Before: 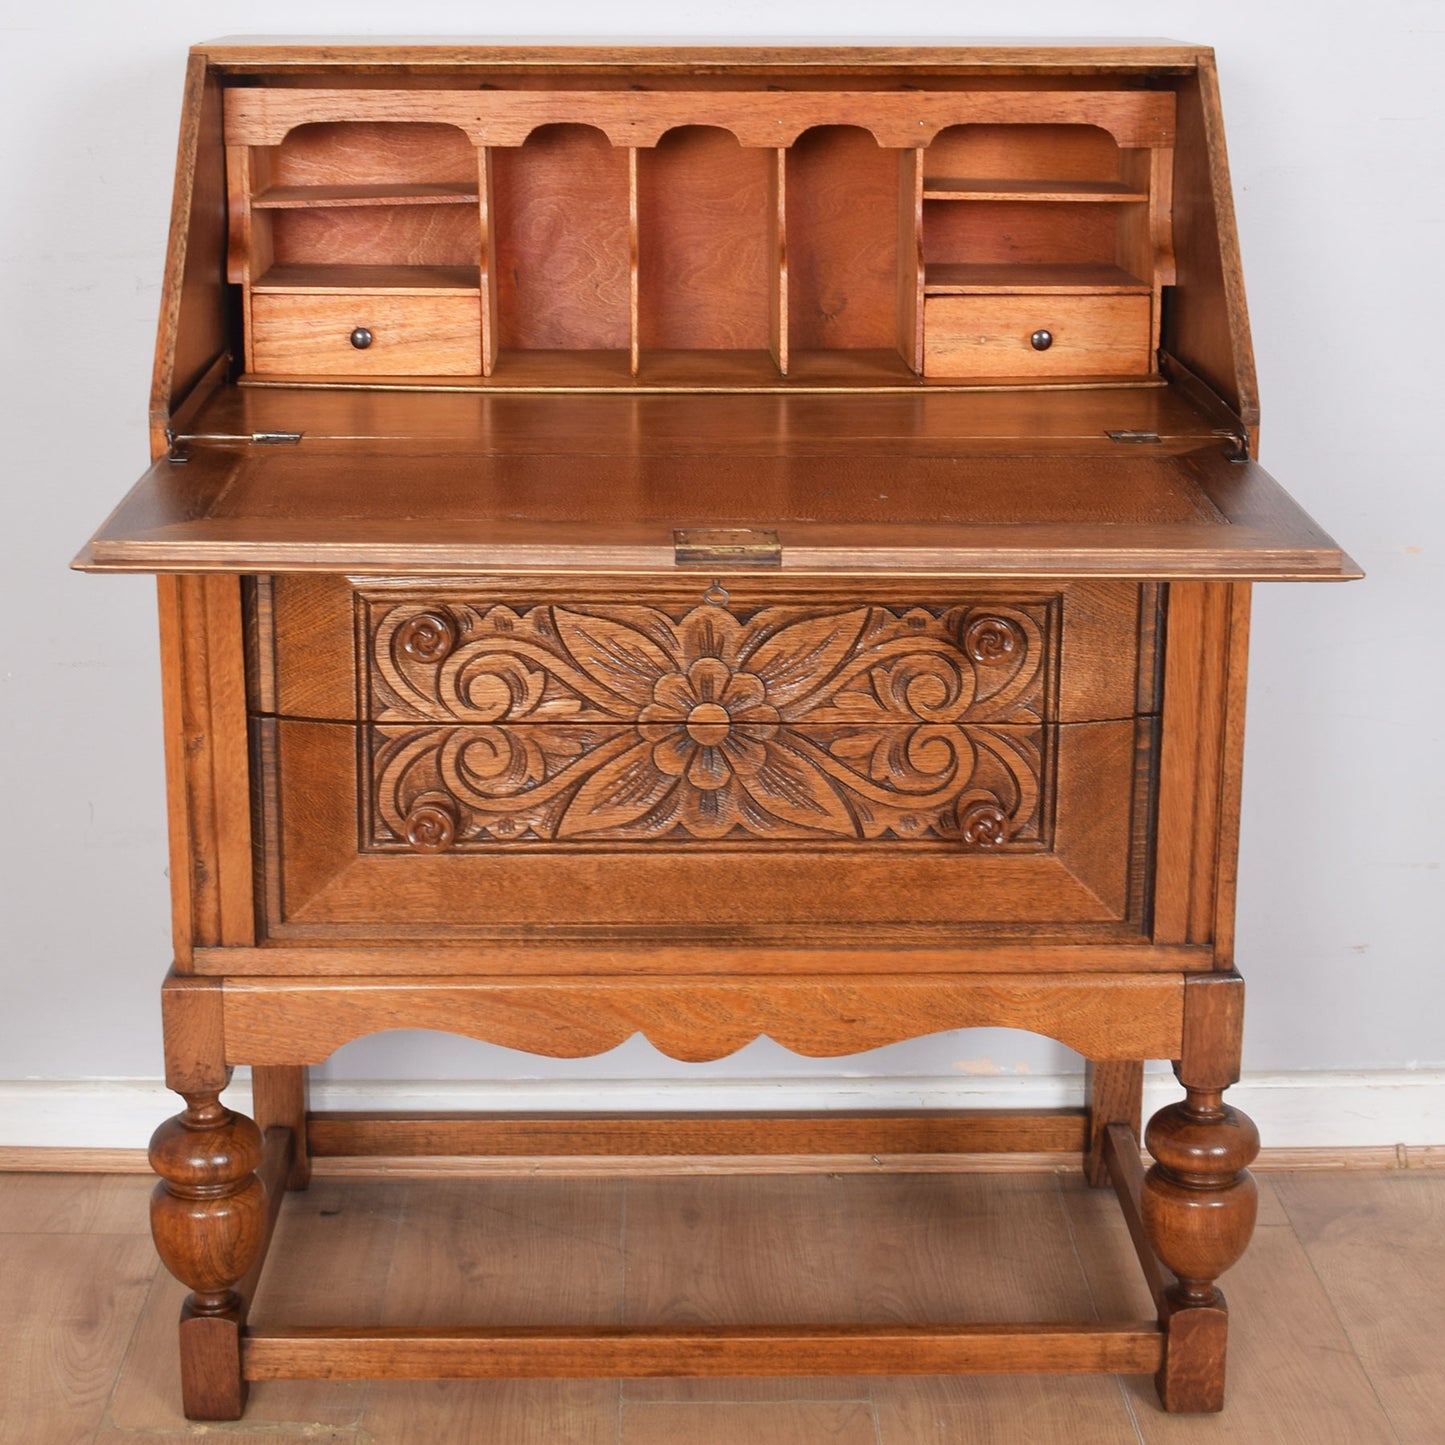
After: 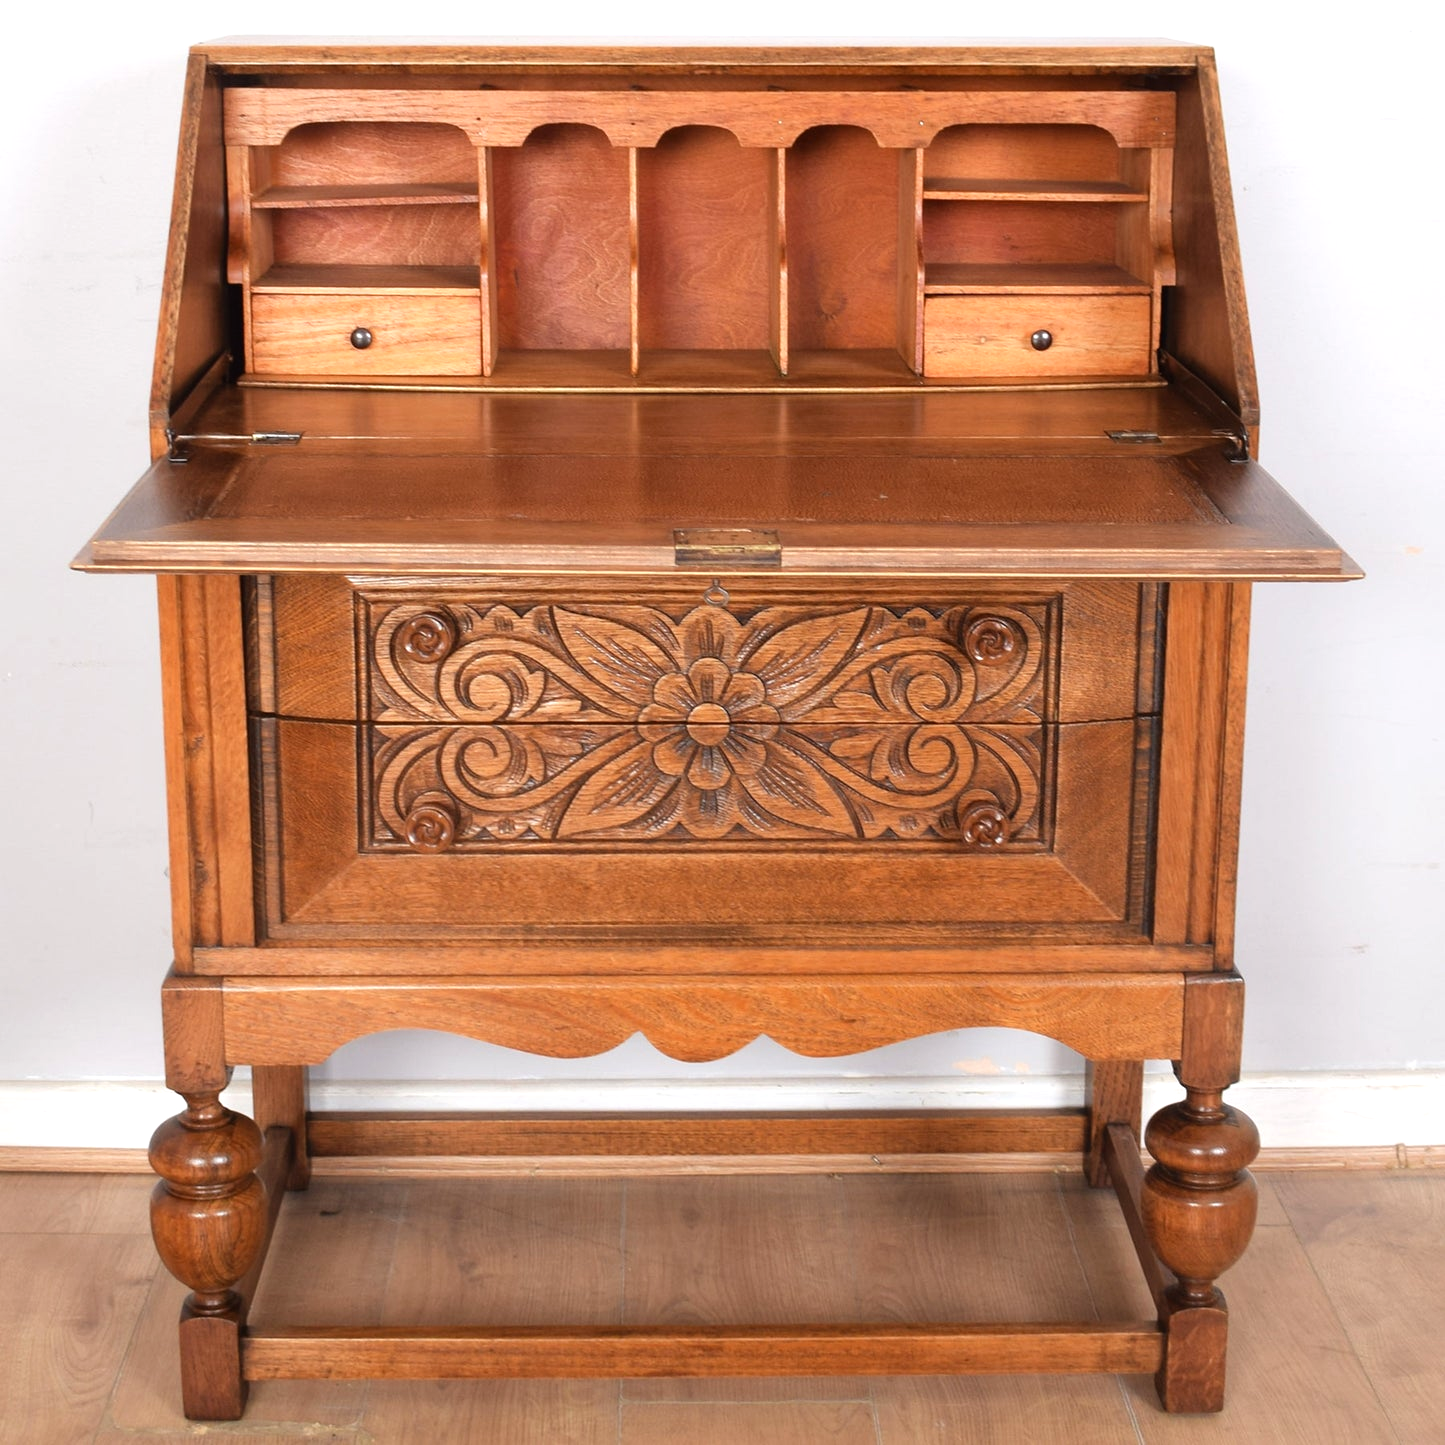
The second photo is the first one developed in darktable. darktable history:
tone equalizer: -8 EV -0.422 EV, -7 EV -0.408 EV, -6 EV -0.351 EV, -5 EV -0.219 EV, -3 EV 0.256 EV, -2 EV 0.336 EV, -1 EV 0.392 EV, +0 EV 0.426 EV, mask exposure compensation -0.515 EV
